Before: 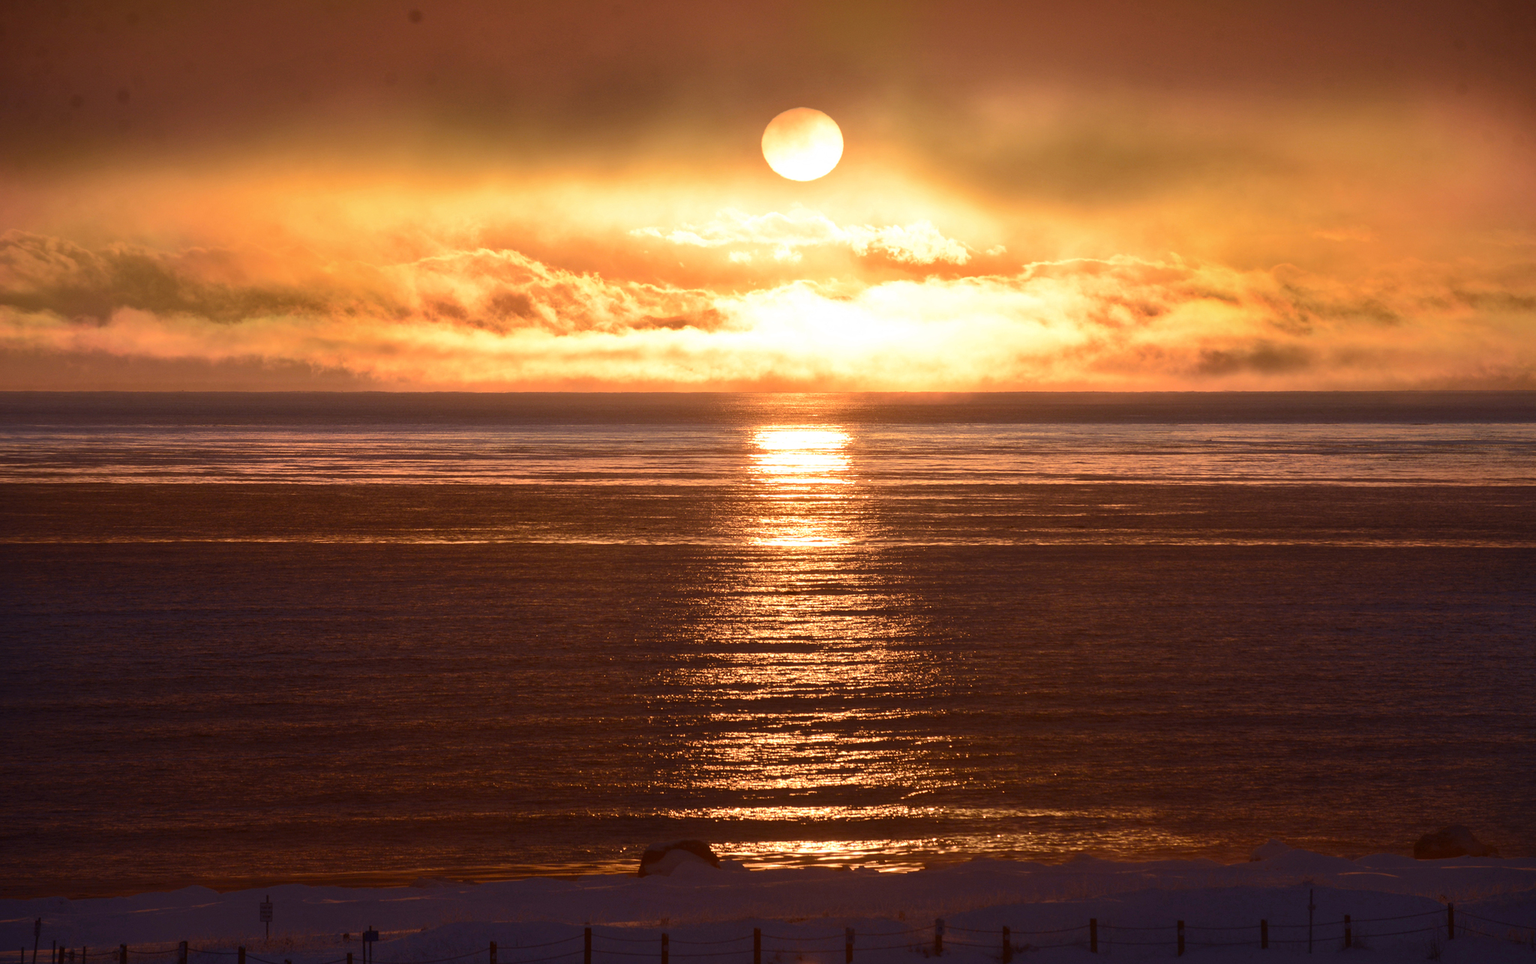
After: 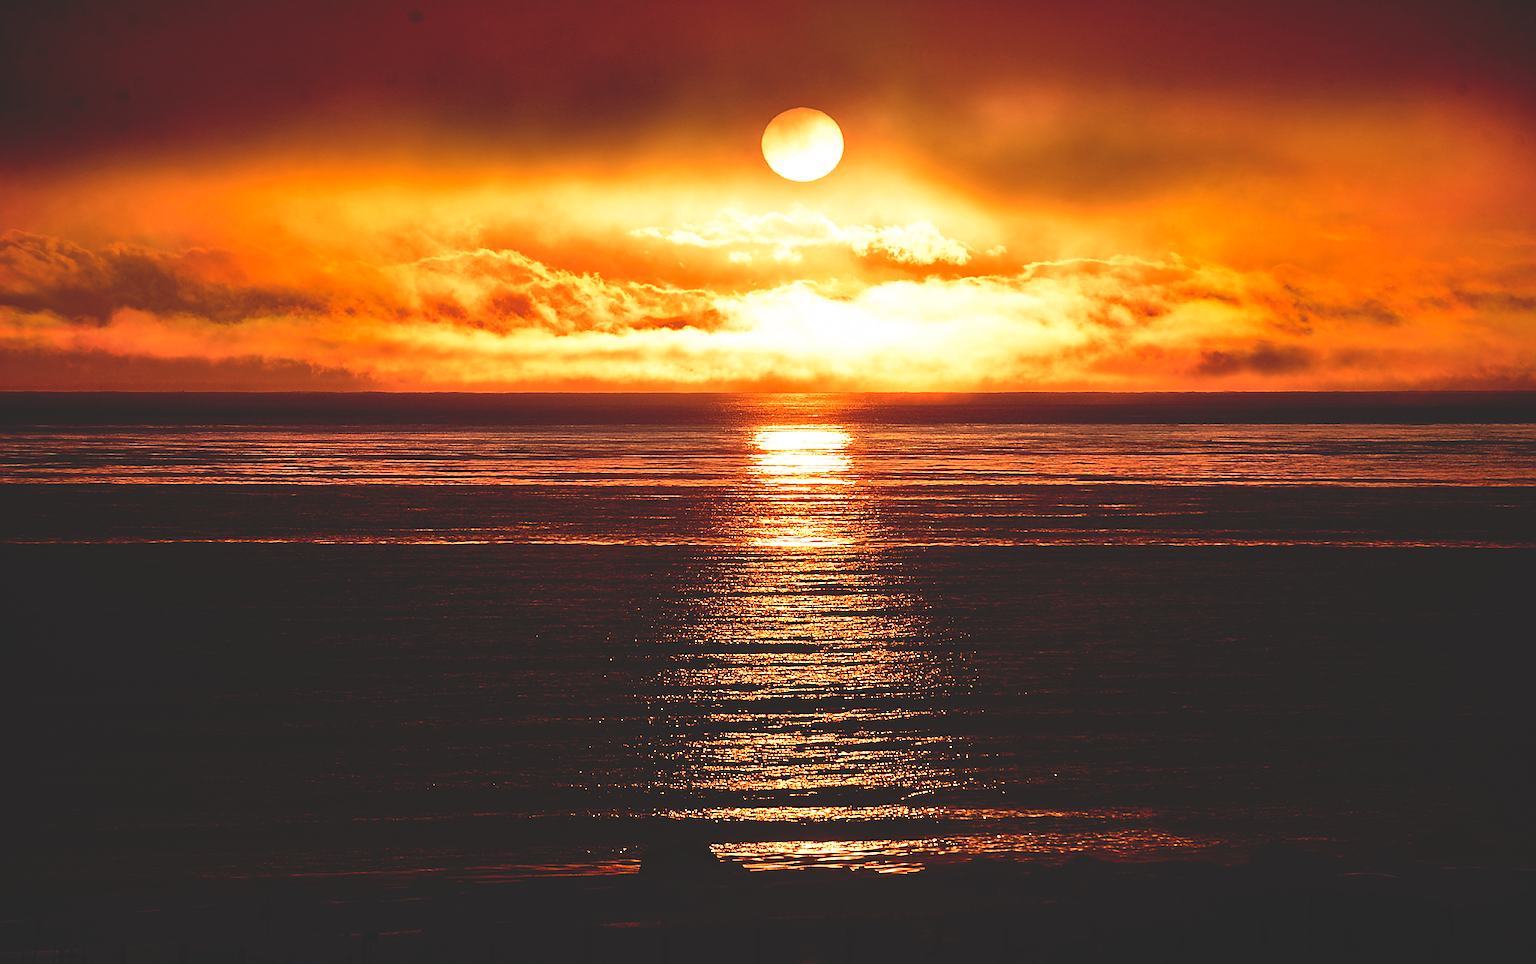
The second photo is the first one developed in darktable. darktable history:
sharpen: radius 1.352, amount 1.249, threshold 0.67
base curve: curves: ch0 [(0, 0.02) (0.083, 0.036) (1, 1)], preserve colors none
